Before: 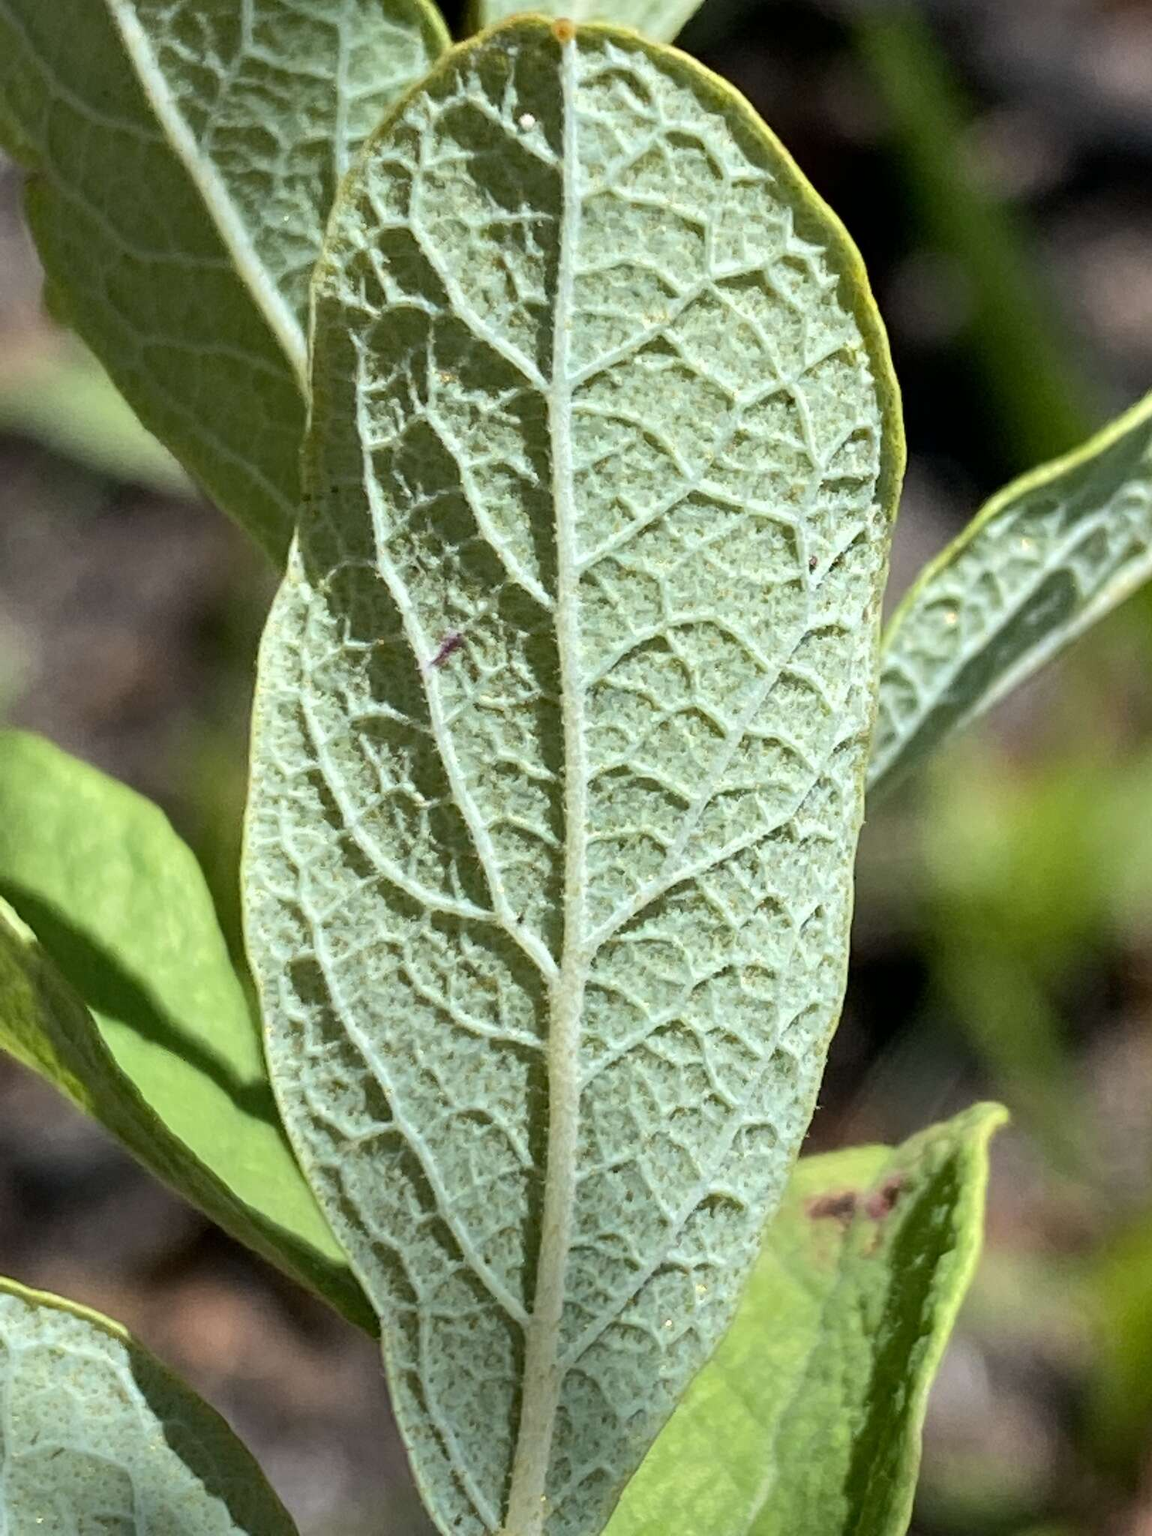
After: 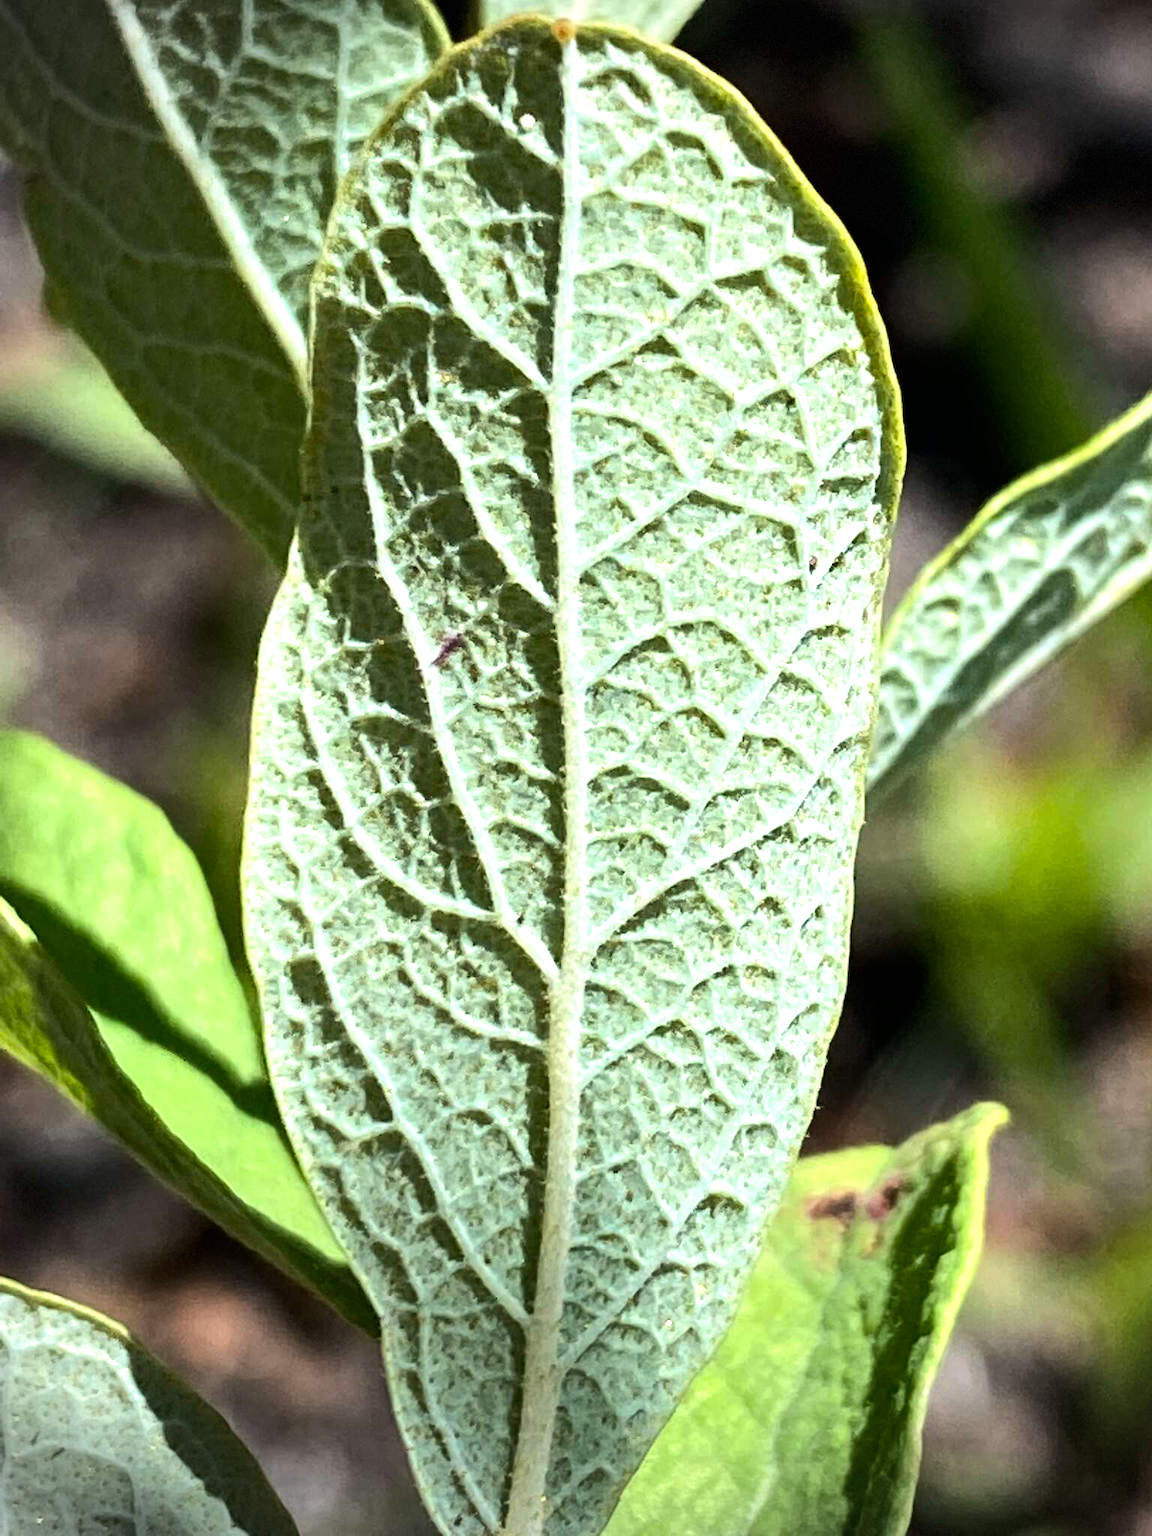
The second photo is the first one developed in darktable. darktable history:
tone equalizer: -8 EV -0.75 EV, -7 EV -0.7 EV, -6 EV -0.6 EV, -5 EV -0.4 EV, -3 EV 0.4 EV, -2 EV 0.6 EV, -1 EV 0.7 EV, +0 EV 0.75 EV, edges refinement/feathering 500, mask exposure compensation -1.57 EV, preserve details no
vignetting: dithering 8-bit output, unbound false
